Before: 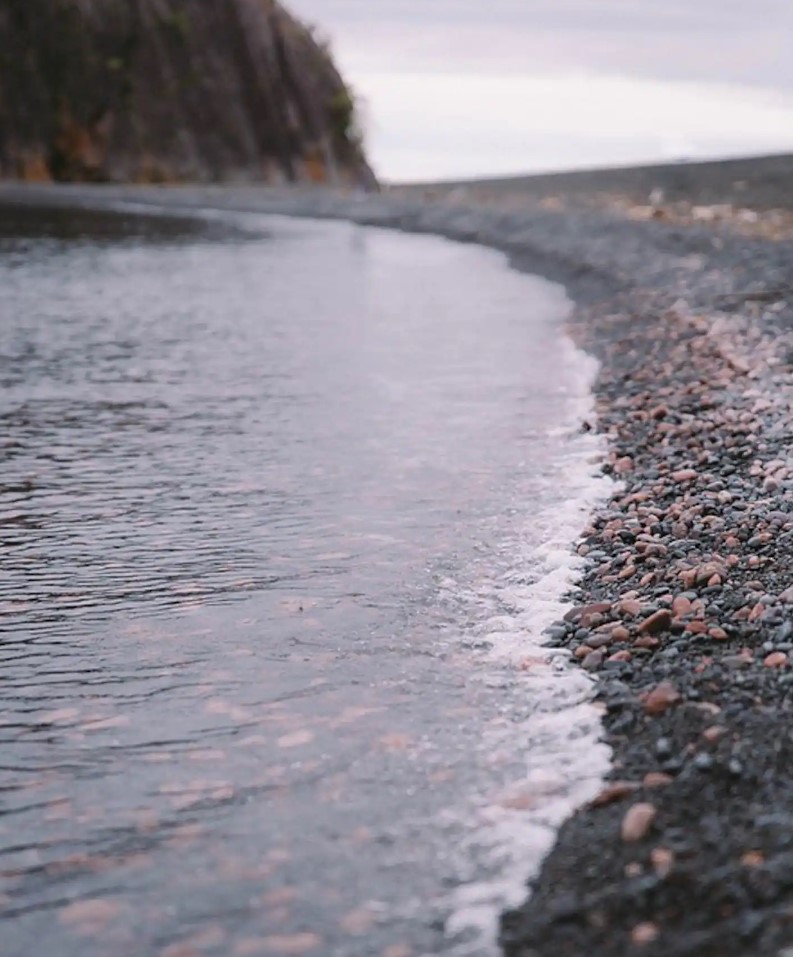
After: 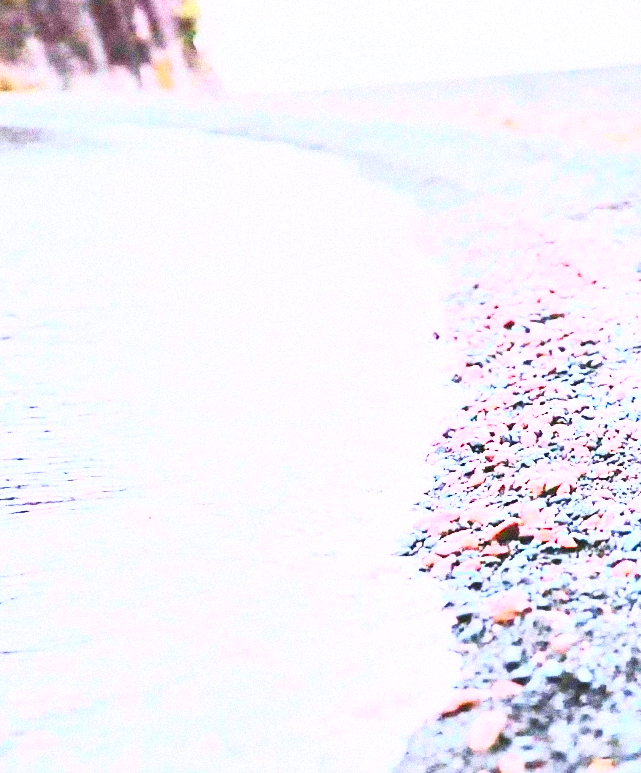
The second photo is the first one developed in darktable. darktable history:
contrast brightness saturation: contrast 1, brightness 1, saturation 1
white balance: red 0.984, blue 1.059
tone equalizer: -7 EV 0.15 EV, -6 EV 0.6 EV, -5 EV 1.15 EV, -4 EV 1.33 EV, -3 EV 1.15 EV, -2 EV 0.6 EV, -1 EV 0.15 EV, mask exposure compensation -0.5 EV
crop: left 19.159%, top 9.58%, bottom 9.58%
base curve: curves: ch0 [(0, 0) (0.028, 0.03) (0.121, 0.232) (0.46, 0.748) (0.859, 0.968) (1, 1)], preserve colors none
grain: coarseness 14.49 ISO, strength 48.04%, mid-tones bias 35%
